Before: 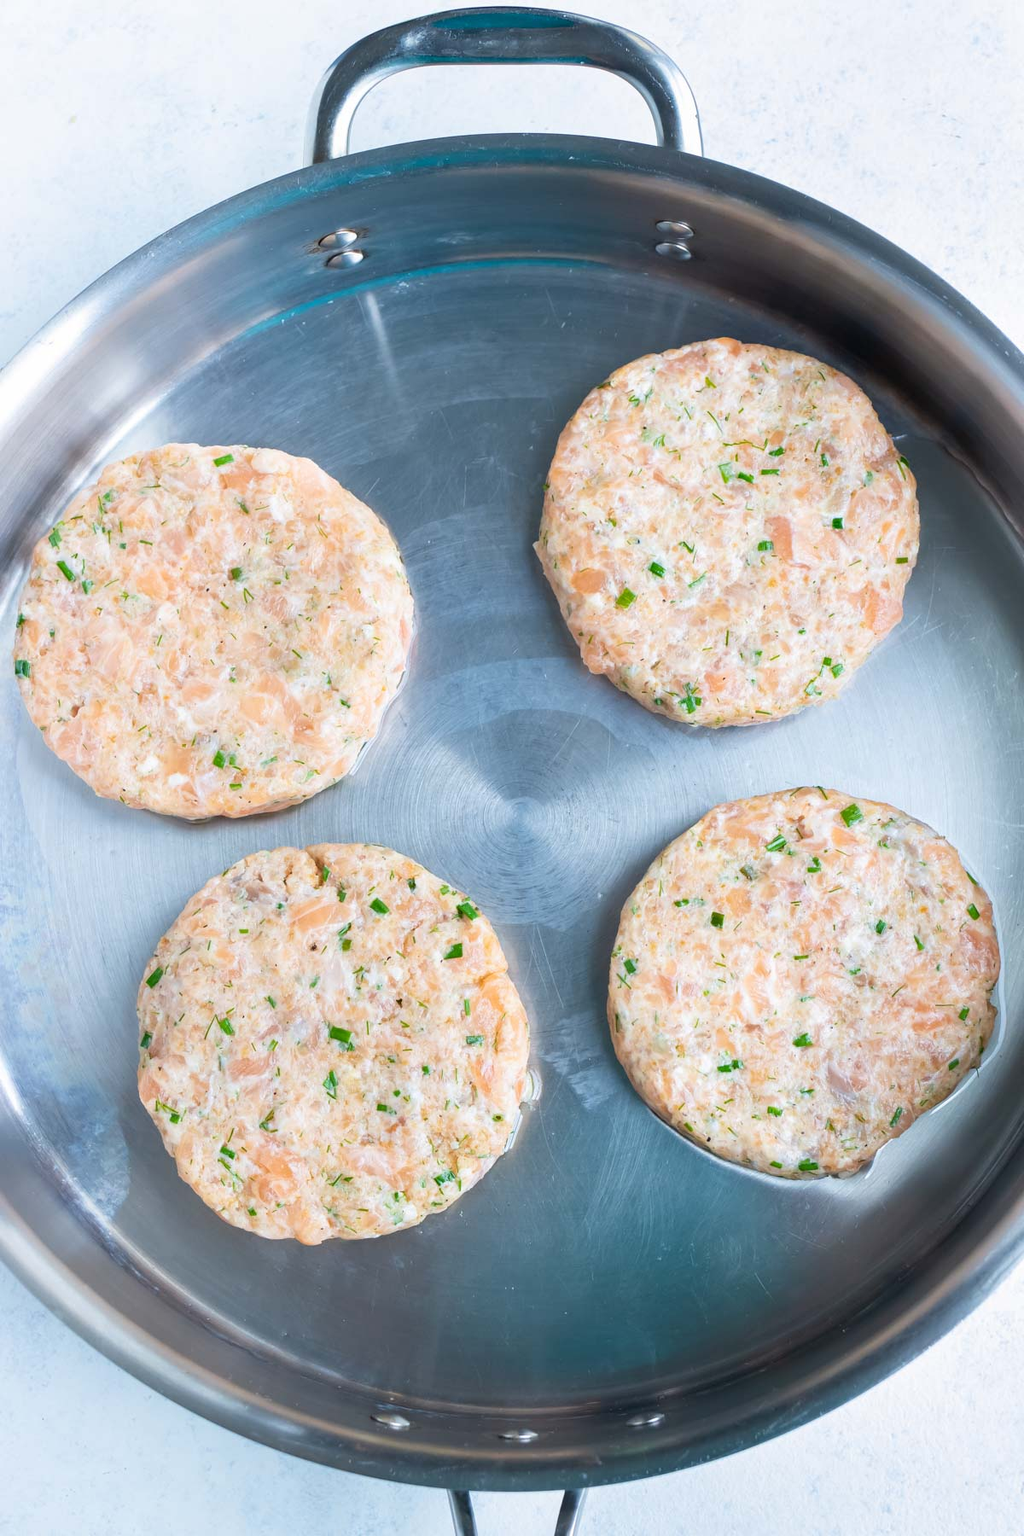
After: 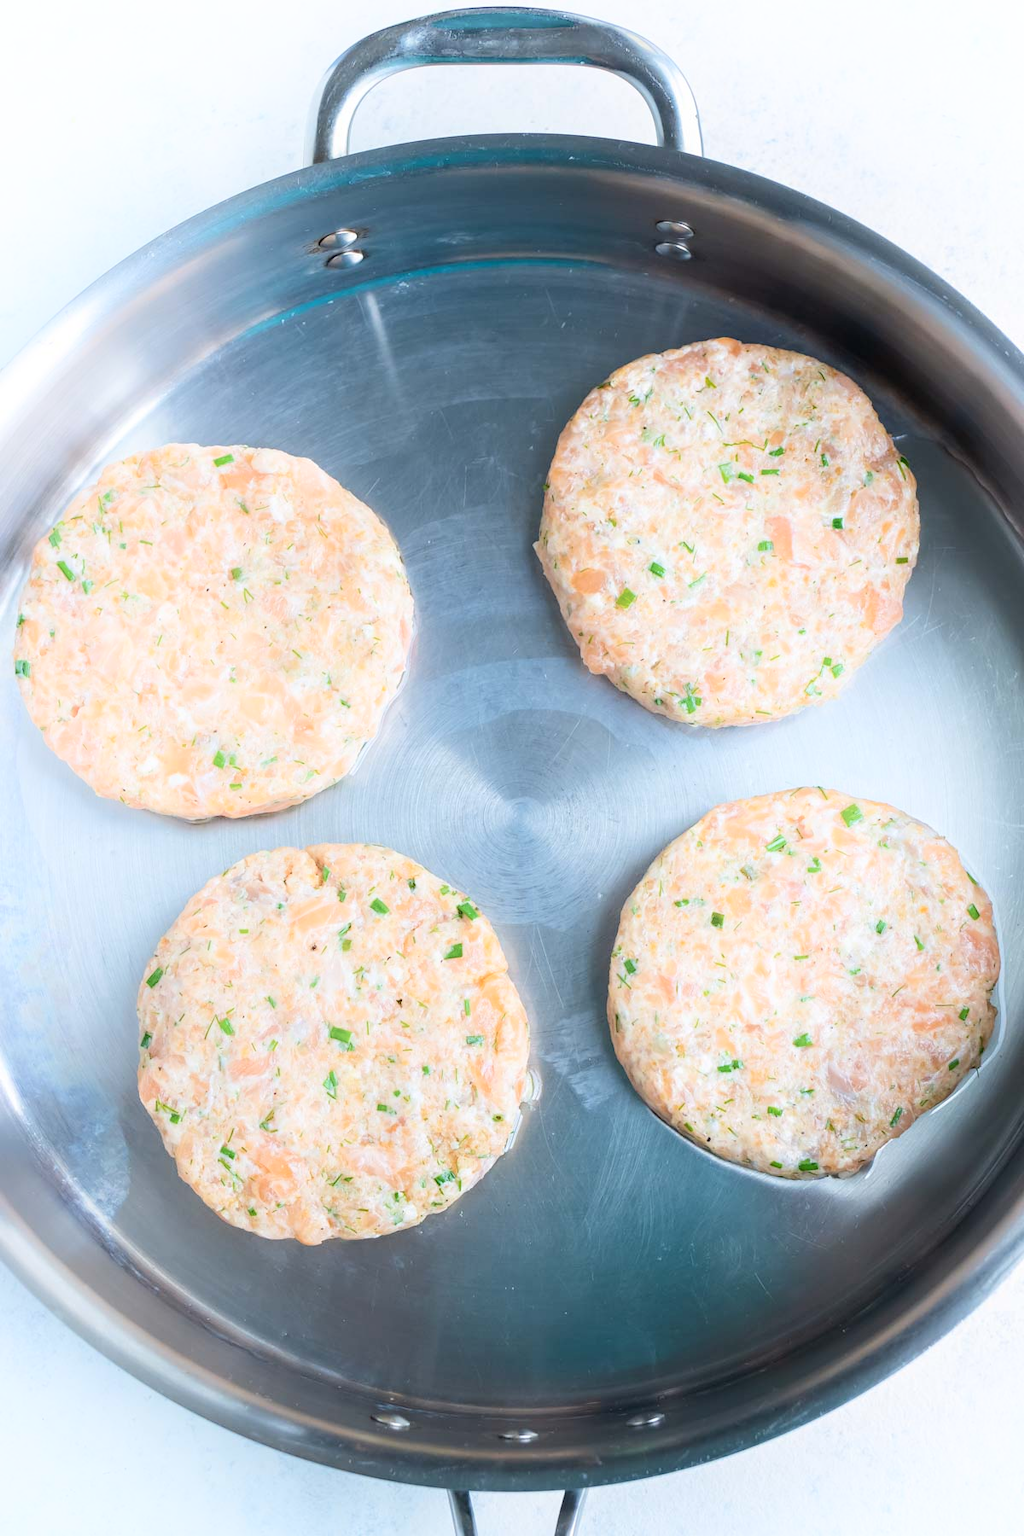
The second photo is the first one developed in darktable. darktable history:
shadows and highlights: shadows -38.6, highlights 64.66, soften with gaussian
